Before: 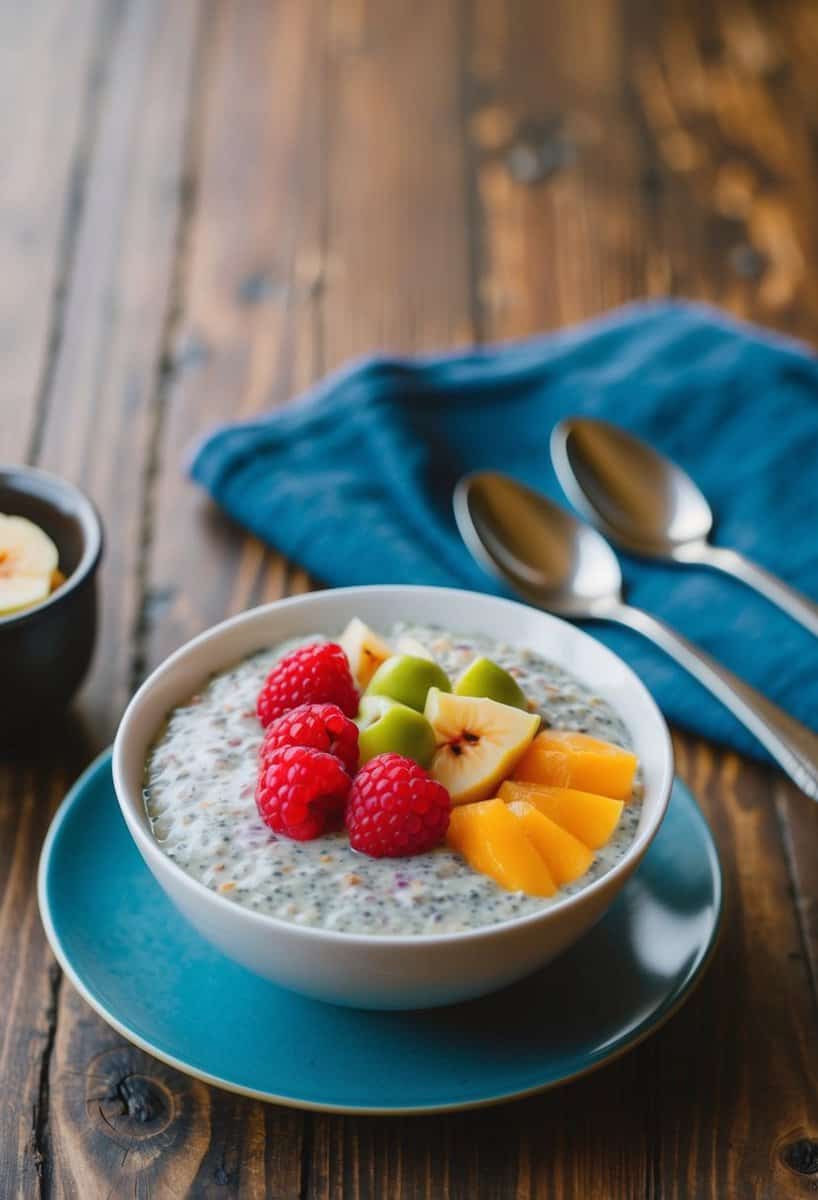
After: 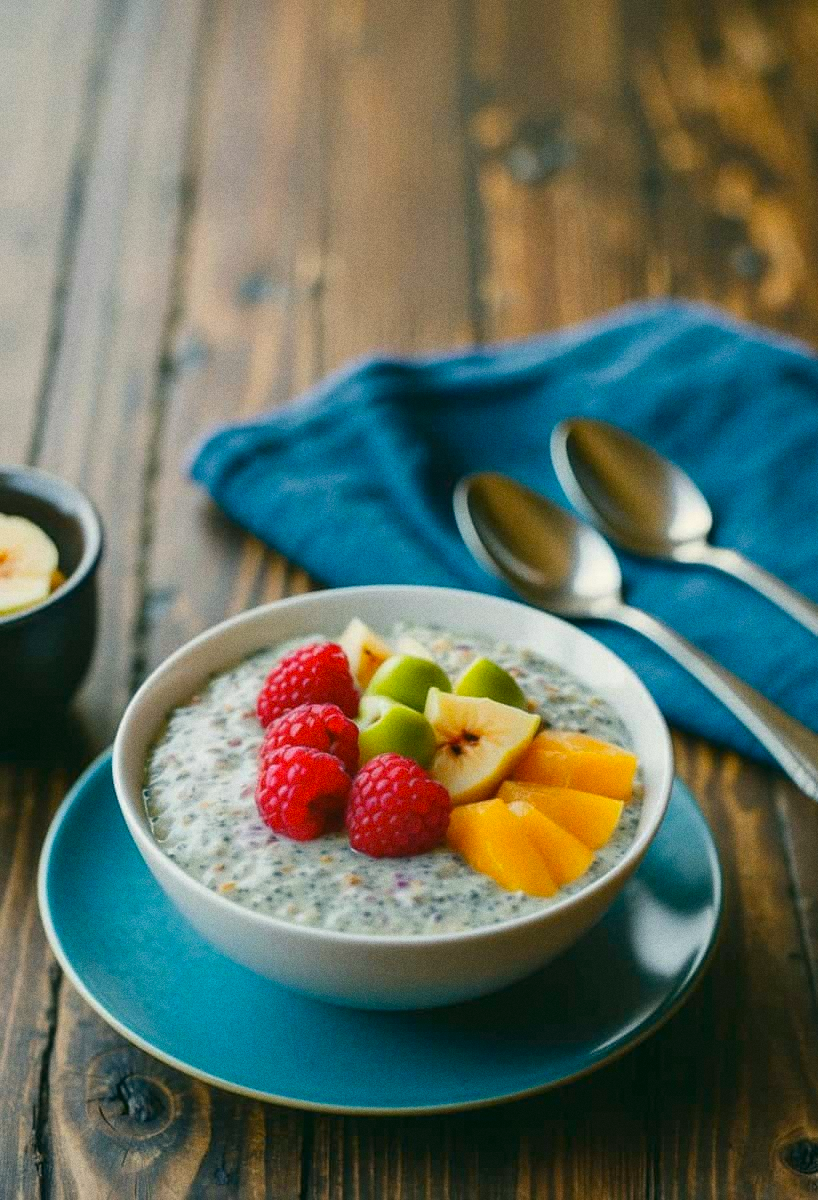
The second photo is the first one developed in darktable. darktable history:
grain: coarseness 0.09 ISO
shadows and highlights: shadows 20.91, highlights -35.45, soften with gaussian
color correction: highlights a* -0.482, highlights b* 9.48, shadows a* -9.48, shadows b* 0.803
white balance: red 0.988, blue 1.017
contrast brightness saturation: contrast 0.04, saturation 0.07
